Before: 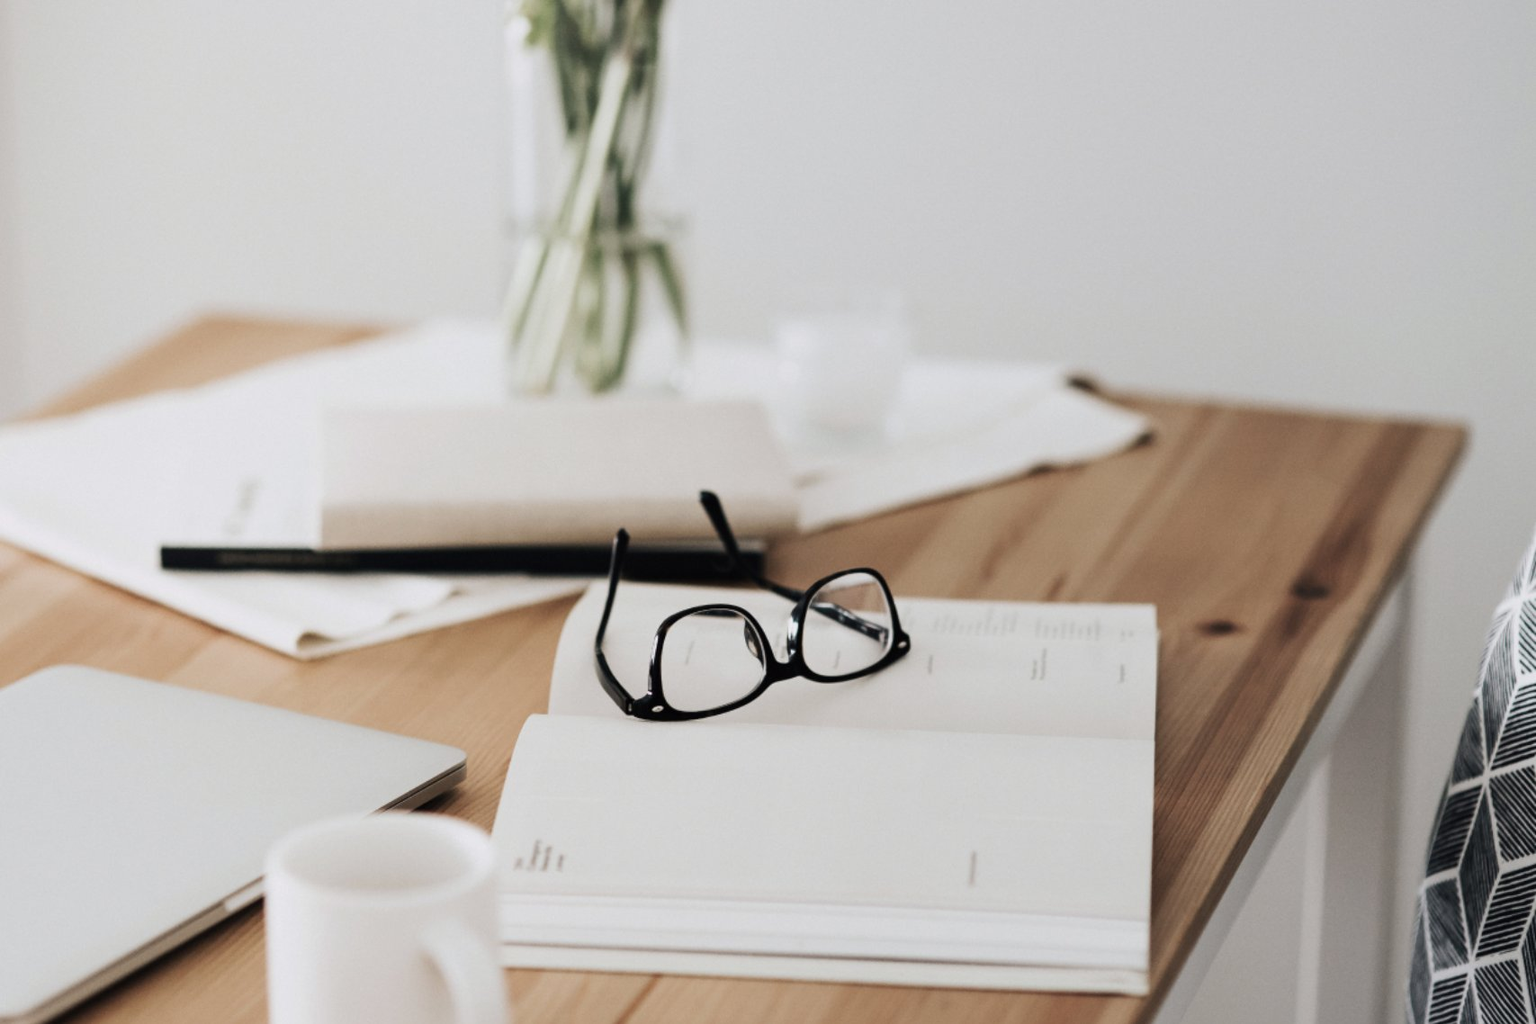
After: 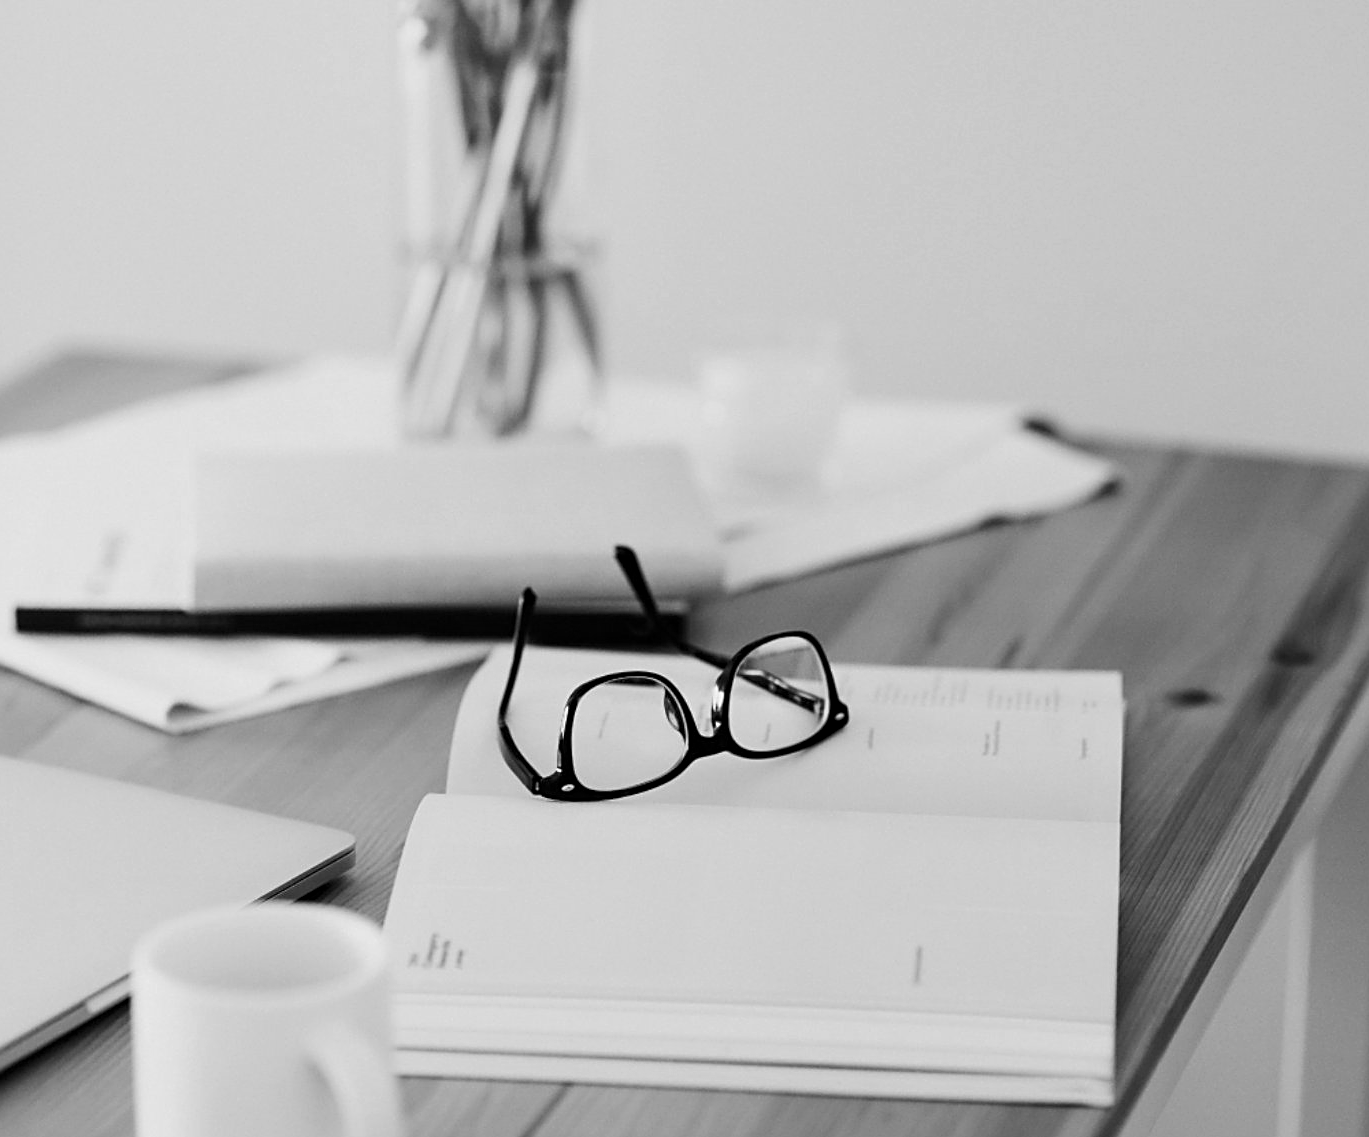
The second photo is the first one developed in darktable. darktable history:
monochrome: on, module defaults
sharpen: on, module defaults
contrast equalizer: octaves 7, y [[0.6 ×6], [0.55 ×6], [0 ×6], [0 ×6], [0 ×6]], mix 0.15
crop and rotate: left 9.597%, right 10.195%
contrast brightness saturation: contrast 0.04, saturation 0.16
vibrance: on, module defaults
color correction: highlights a* -10.77, highlights b* 9.8, saturation 1.72
